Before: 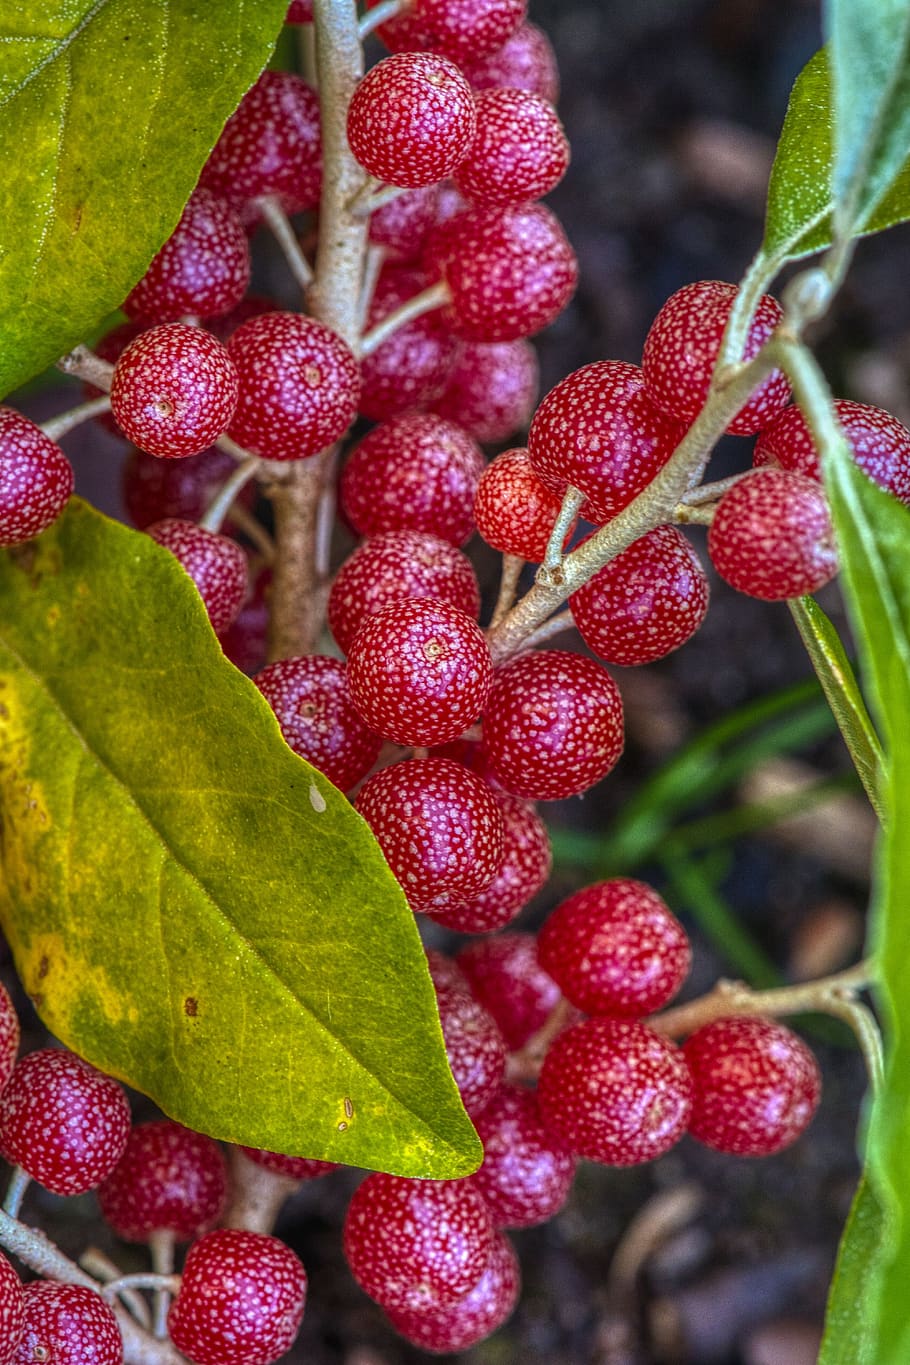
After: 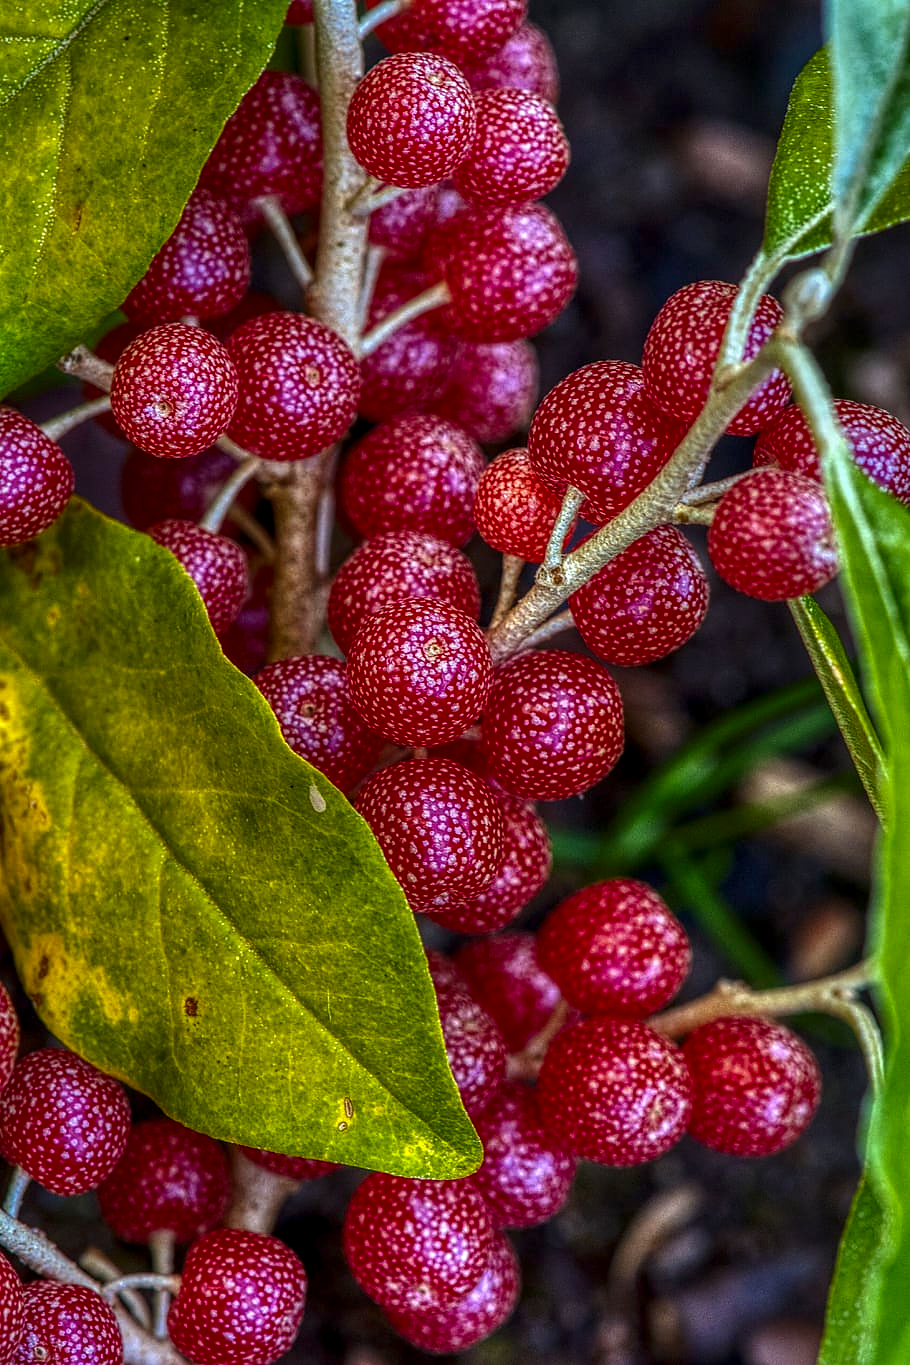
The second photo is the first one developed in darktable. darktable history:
contrast brightness saturation: contrast 0.07, brightness -0.14, saturation 0.11
sharpen: radius 1, threshold 1
local contrast: on, module defaults
